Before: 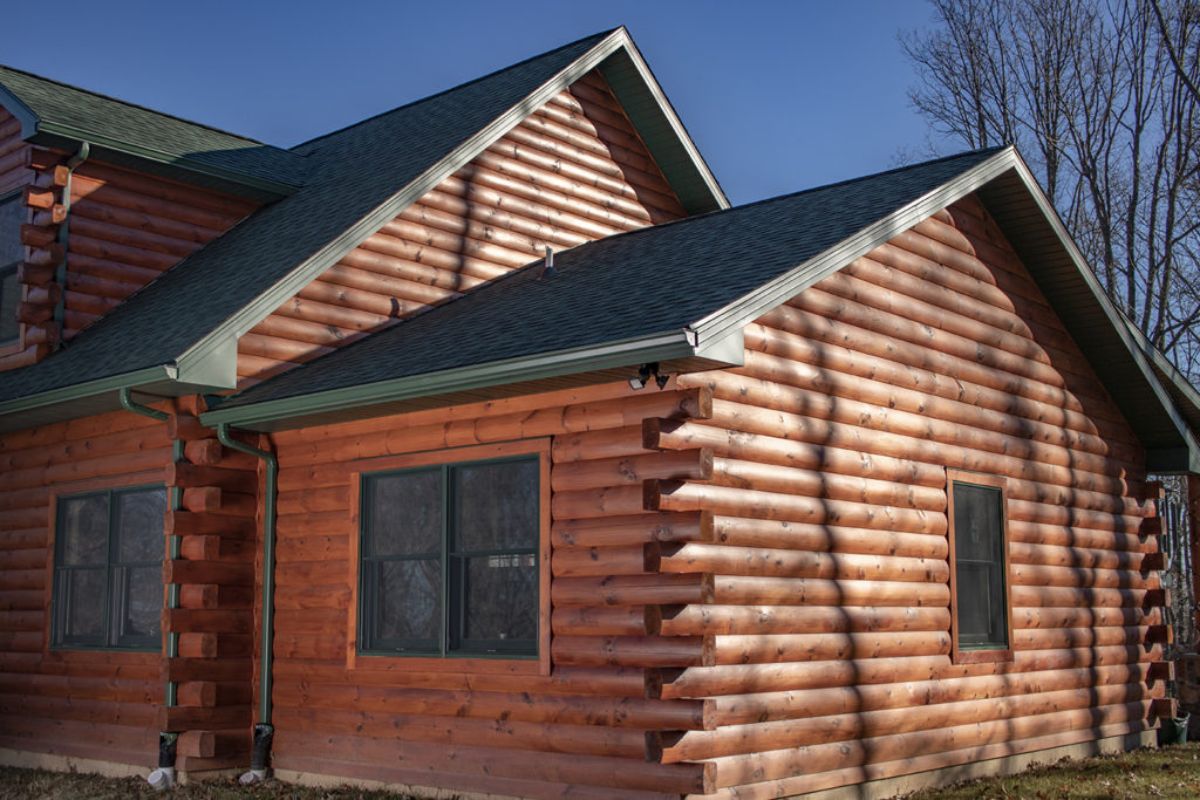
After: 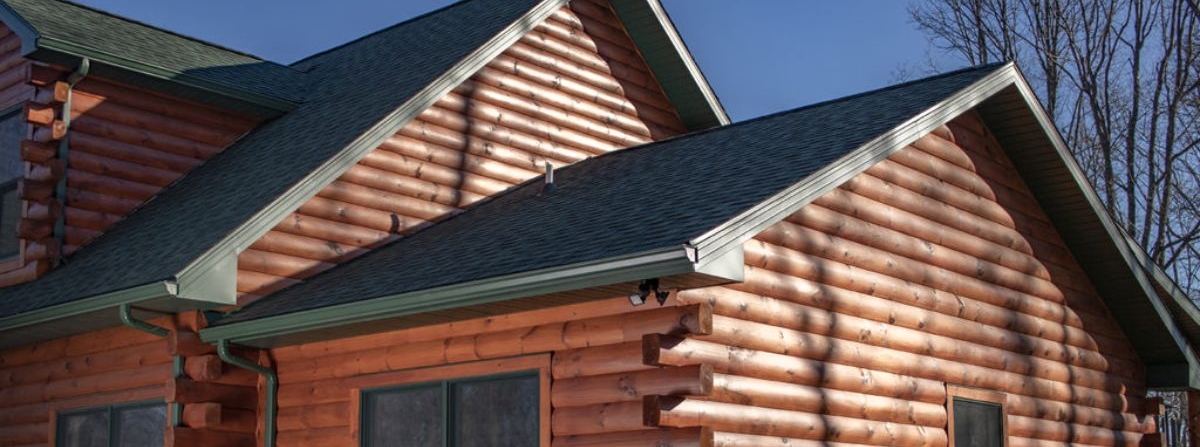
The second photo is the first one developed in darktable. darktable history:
crop and rotate: top 10.618%, bottom 33.384%
shadows and highlights: shadows 1.23, highlights 40.19, shadows color adjustment 98%, highlights color adjustment 59.04%
